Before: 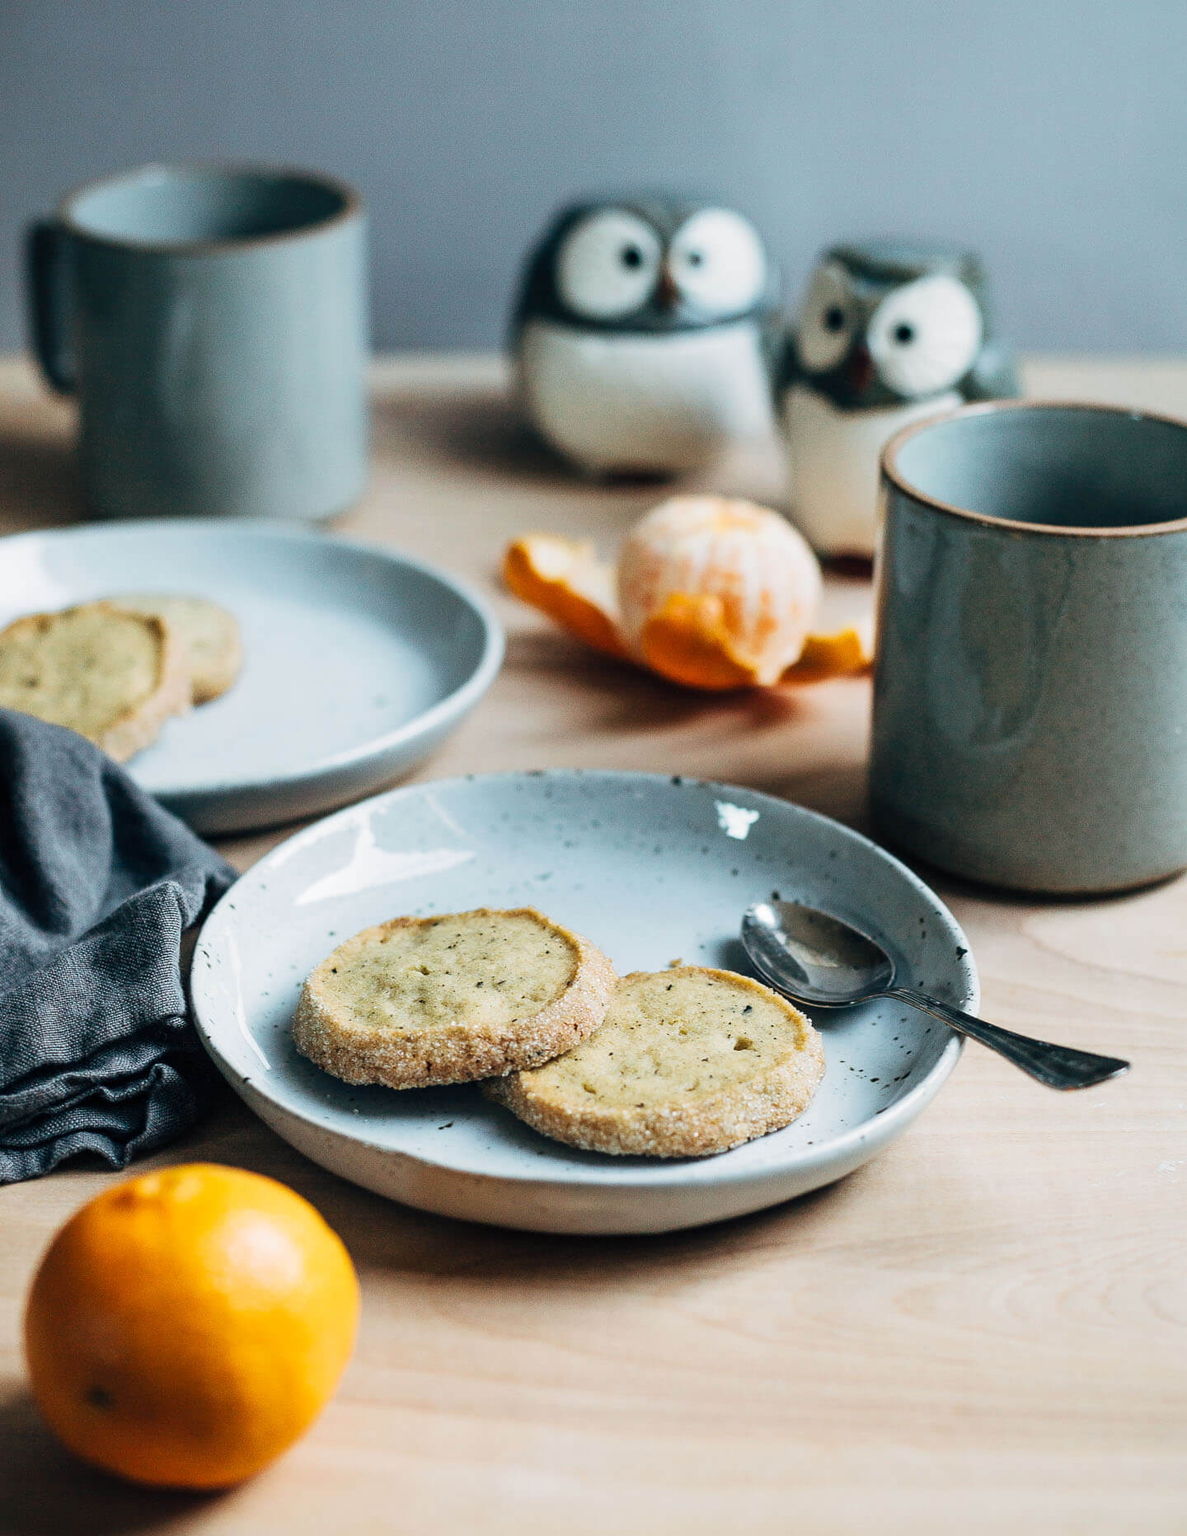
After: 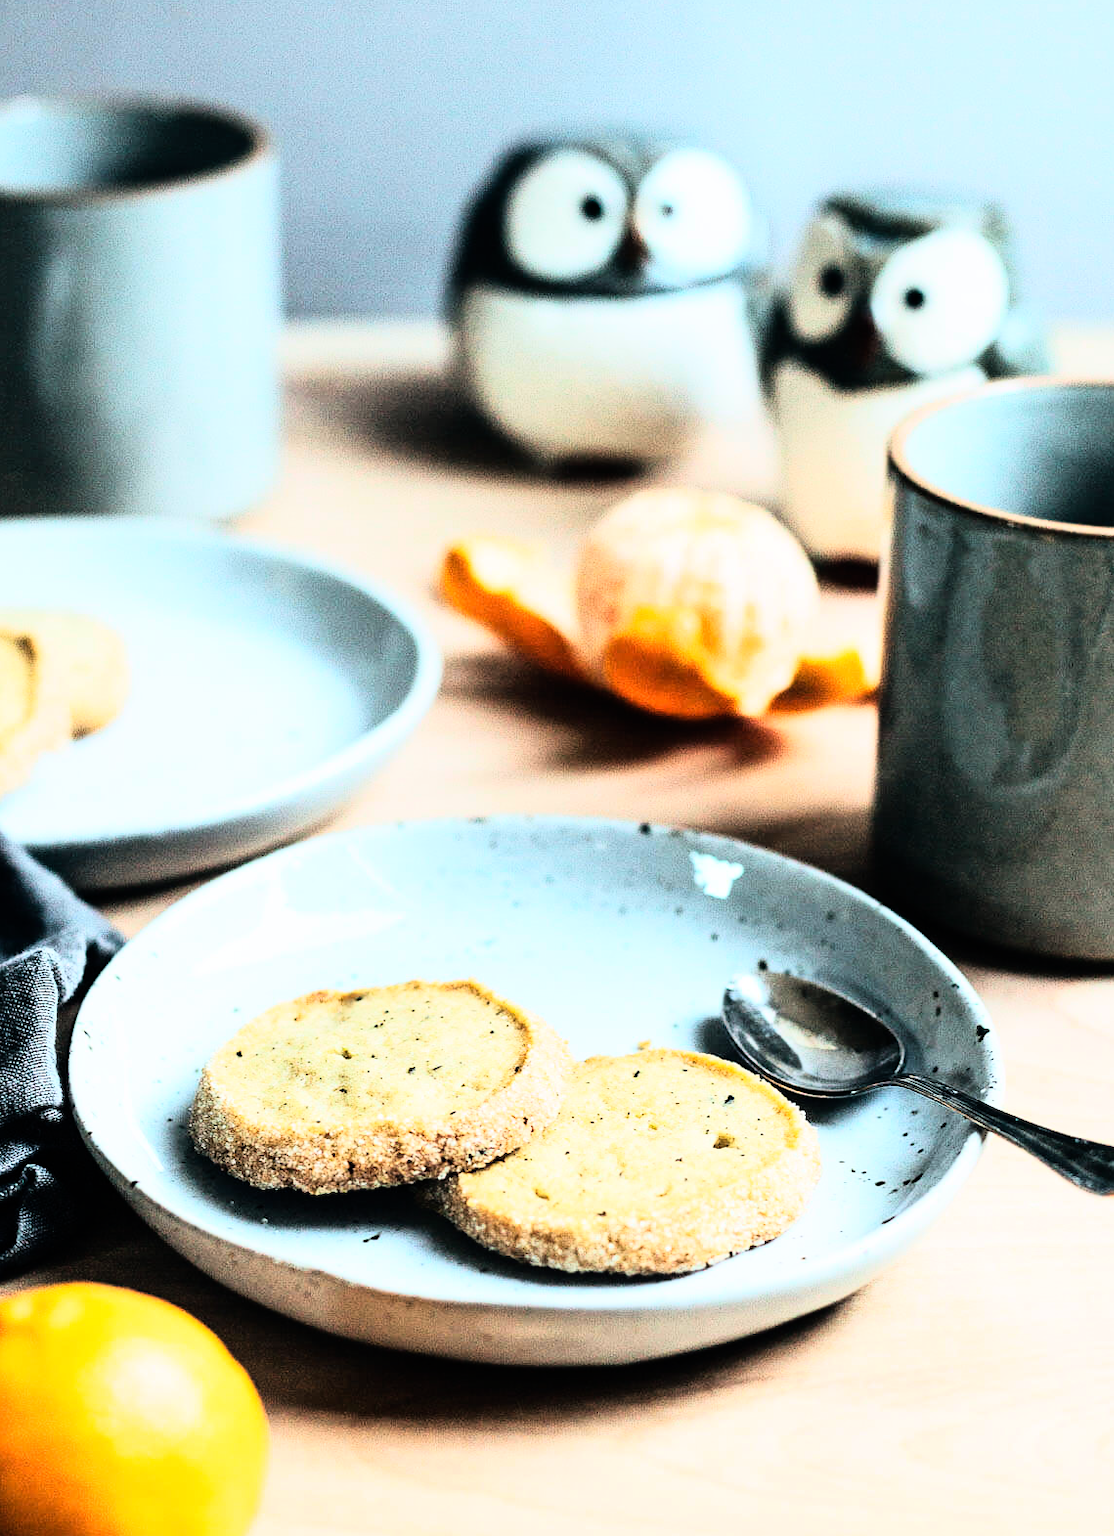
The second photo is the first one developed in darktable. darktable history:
rgb curve: curves: ch0 [(0, 0) (0.21, 0.15) (0.24, 0.21) (0.5, 0.75) (0.75, 0.96) (0.89, 0.99) (1, 1)]; ch1 [(0, 0.02) (0.21, 0.13) (0.25, 0.2) (0.5, 0.67) (0.75, 0.9) (0.89, 0.97) (1, 1)]; ch2 [(0, 0.02) (0.21, 0.13) (0.25, 0.2) (0.5, 0.67) (0.75, 0.9) (0.89, 0.97) (1, 1)], compensate middle gray true
crop: left 11.225%, top 5.381%, right 9.565%, bottom 10.314%
